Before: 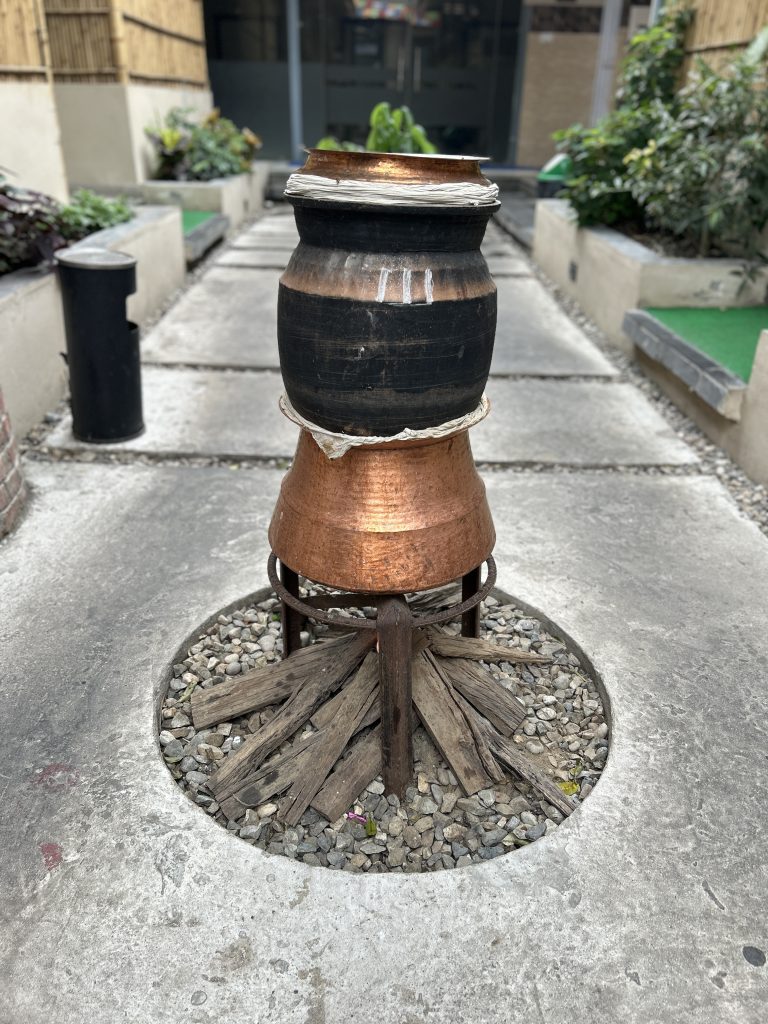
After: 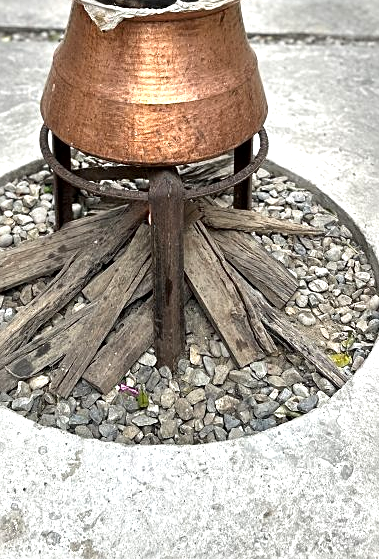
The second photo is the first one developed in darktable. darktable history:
exposure: black level correction 0.001, exposure 0.5 EV, compensate highlight preservation false
crop: left 29.78%, top 41.852%, right 20.817%, bottom 3.472%
sharpen: on, module defaults
local contrast: mode bilateral grid, contrast 19, coarseness 50, detail 128%, midtone range 0.2
